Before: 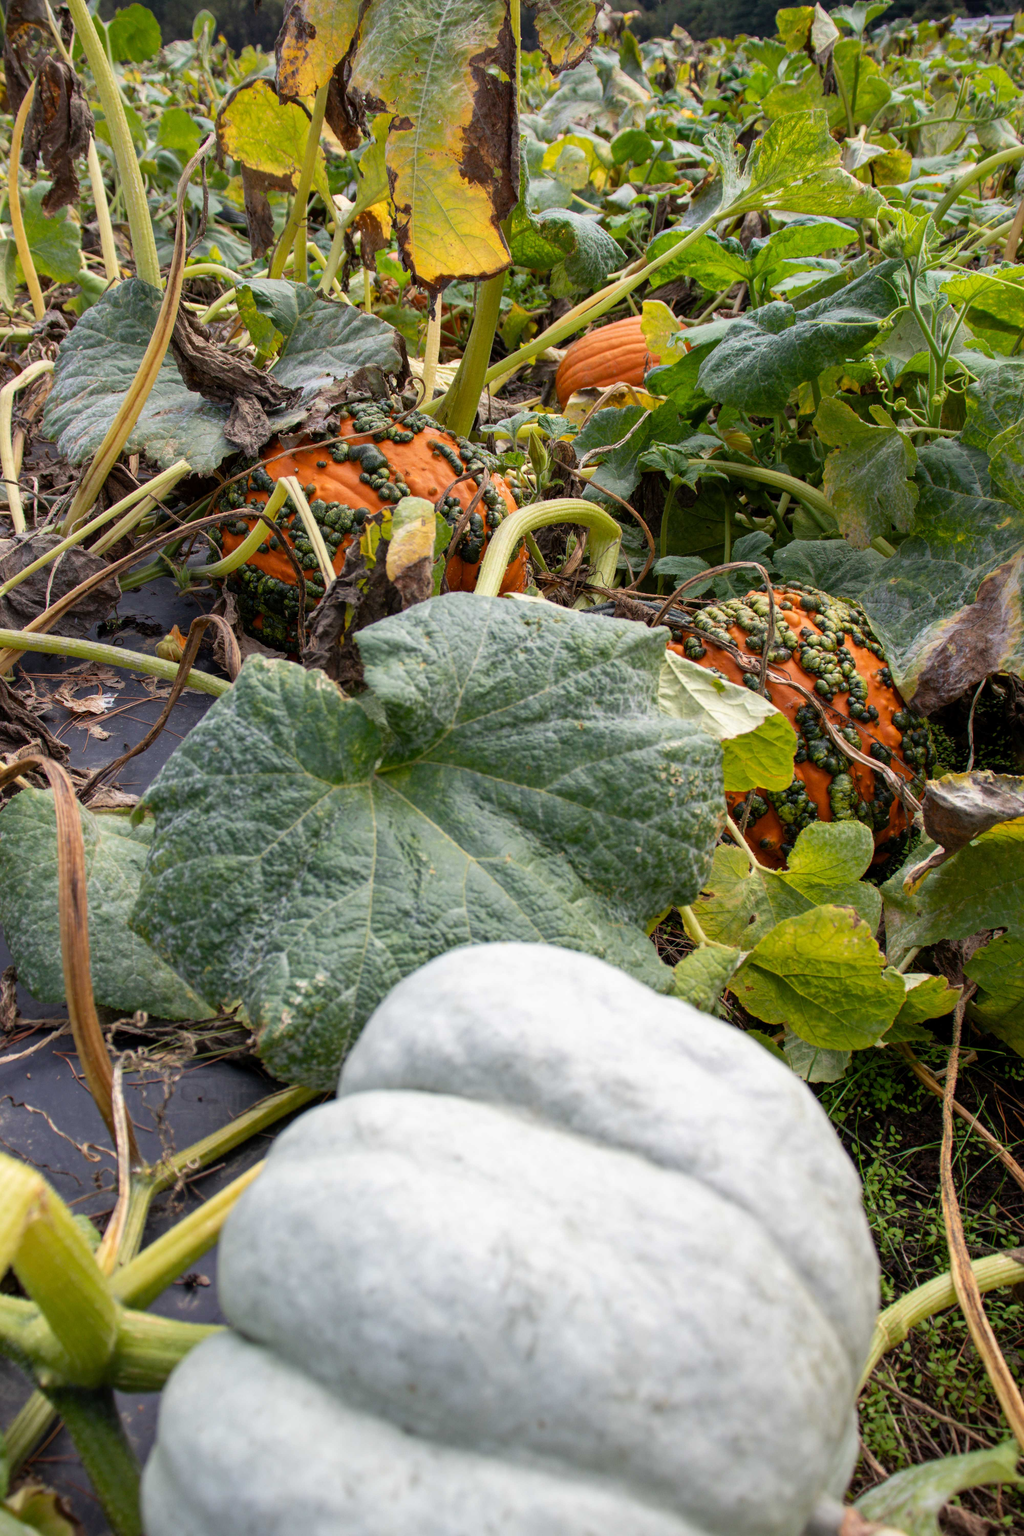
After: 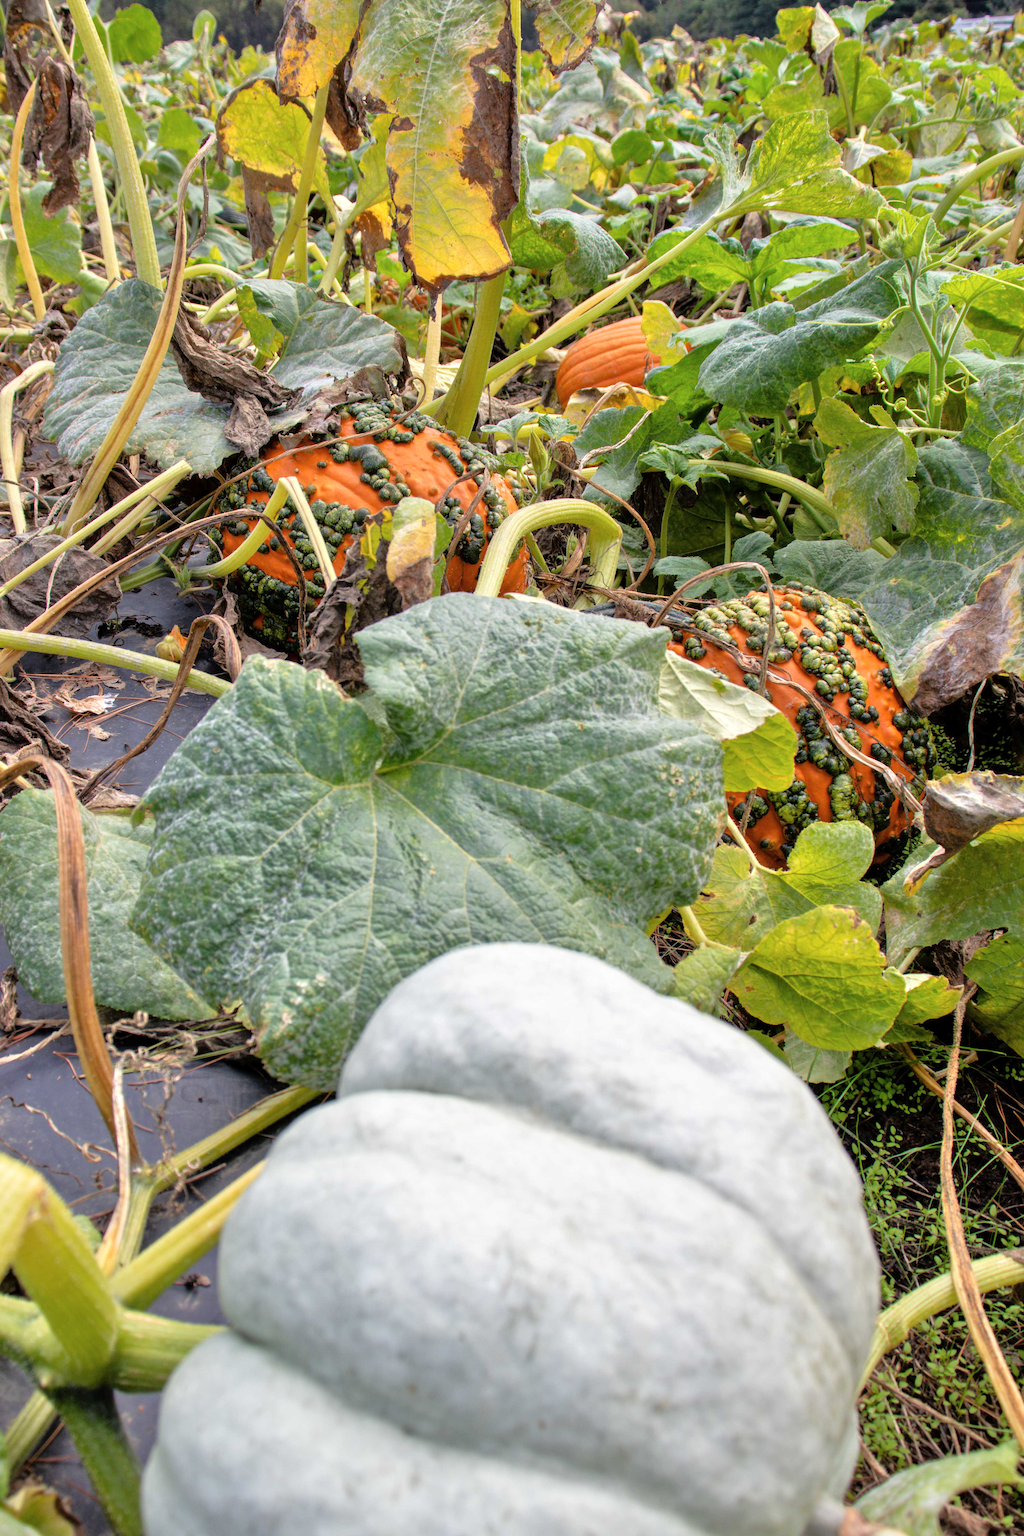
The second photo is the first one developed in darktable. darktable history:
tone equalizer: -7 EV 0.15 EV, -6 EV 0.6 EV, -5 EV 1.15 EV, -4 EV 1.33 EV, -3 EV 1.15 EV, -2 EV 0.6 EV, -1 EV 0.15 EV, mask exposure compensation -0.5 EV
contrast brightness saturation: saturation -0.05
